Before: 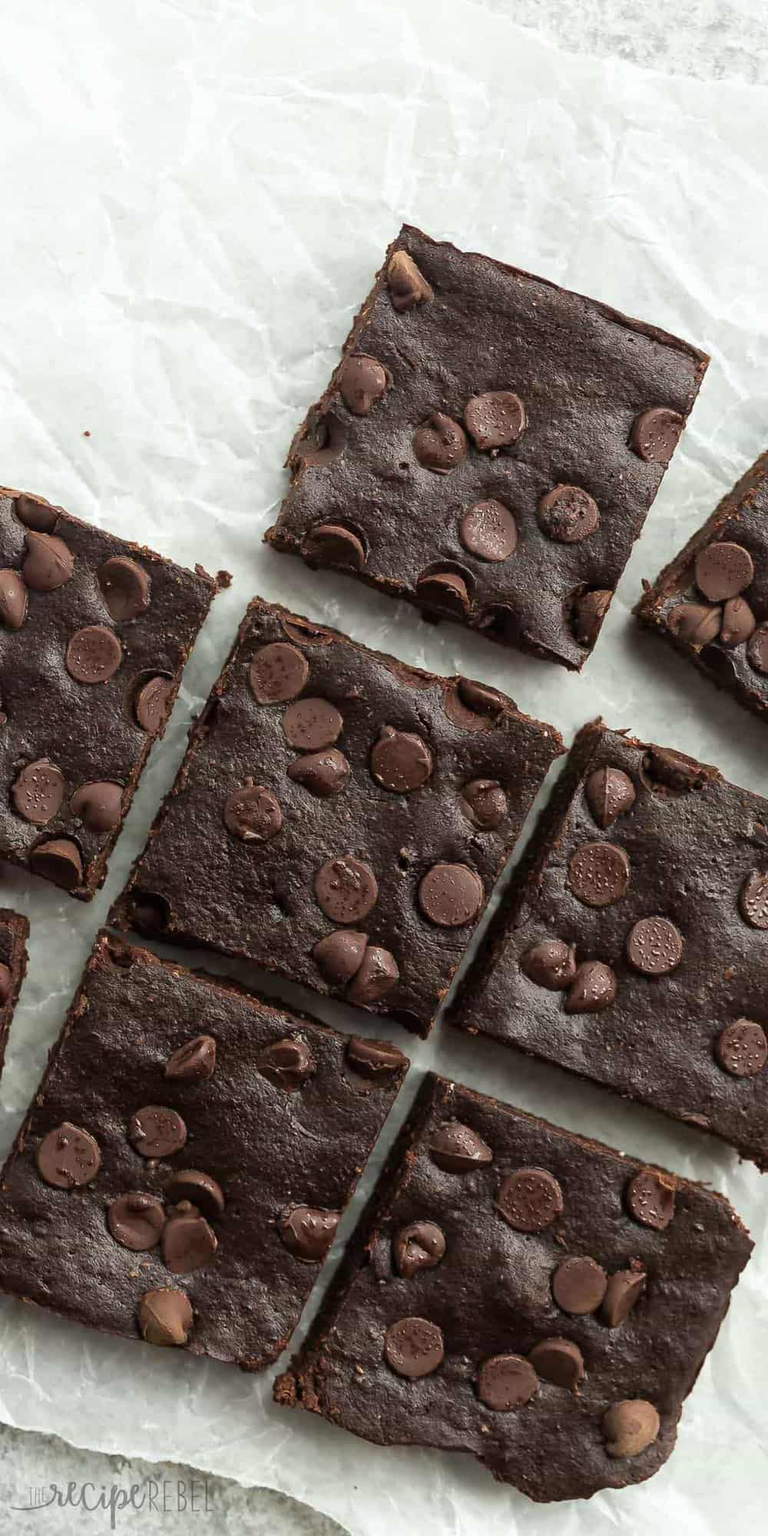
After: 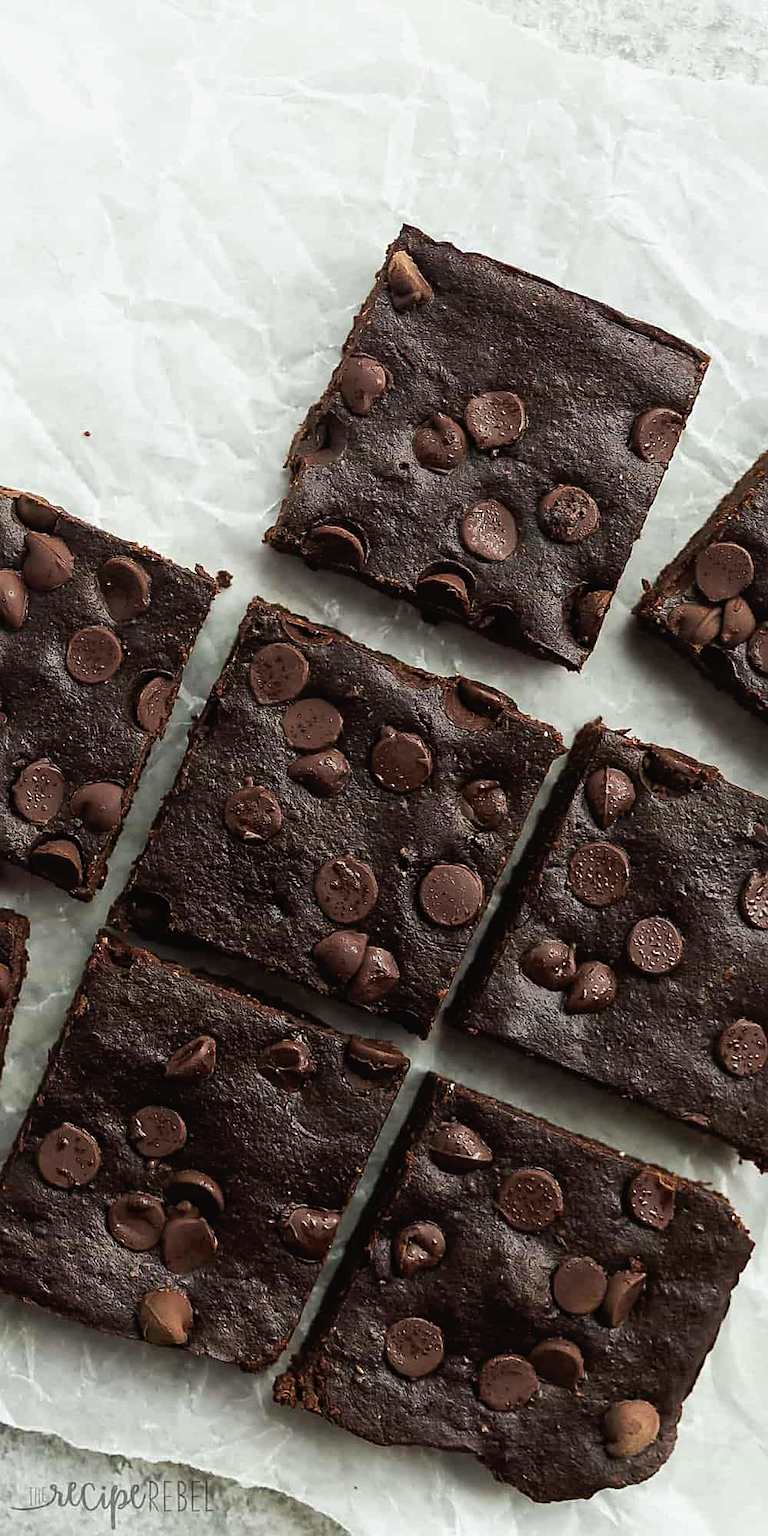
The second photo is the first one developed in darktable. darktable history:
sharpen: on, module defaults
exposure: exposure -0.072 EV, compensate highlight preservation false
tone curve: curves: ch0 [(0, 0) (0.003, 0.019) (0.011, 0.019) (0.025, 0.022) (0.044, 0.026) (0.069, 0.032) (0.1, 0.052) (0.136, 0.081) (0.177, 0.123) (0.224, 0.17) (0.277, 0.219) (0.335, 0.276) (0.399, 0.344) (0.468, 0.421) (0.543, 0.508) (0.623, 0.604) (0.709, 0.705) (0.801, 0.797) (0.898, 0.894) (1, 1)], preserve colors none
